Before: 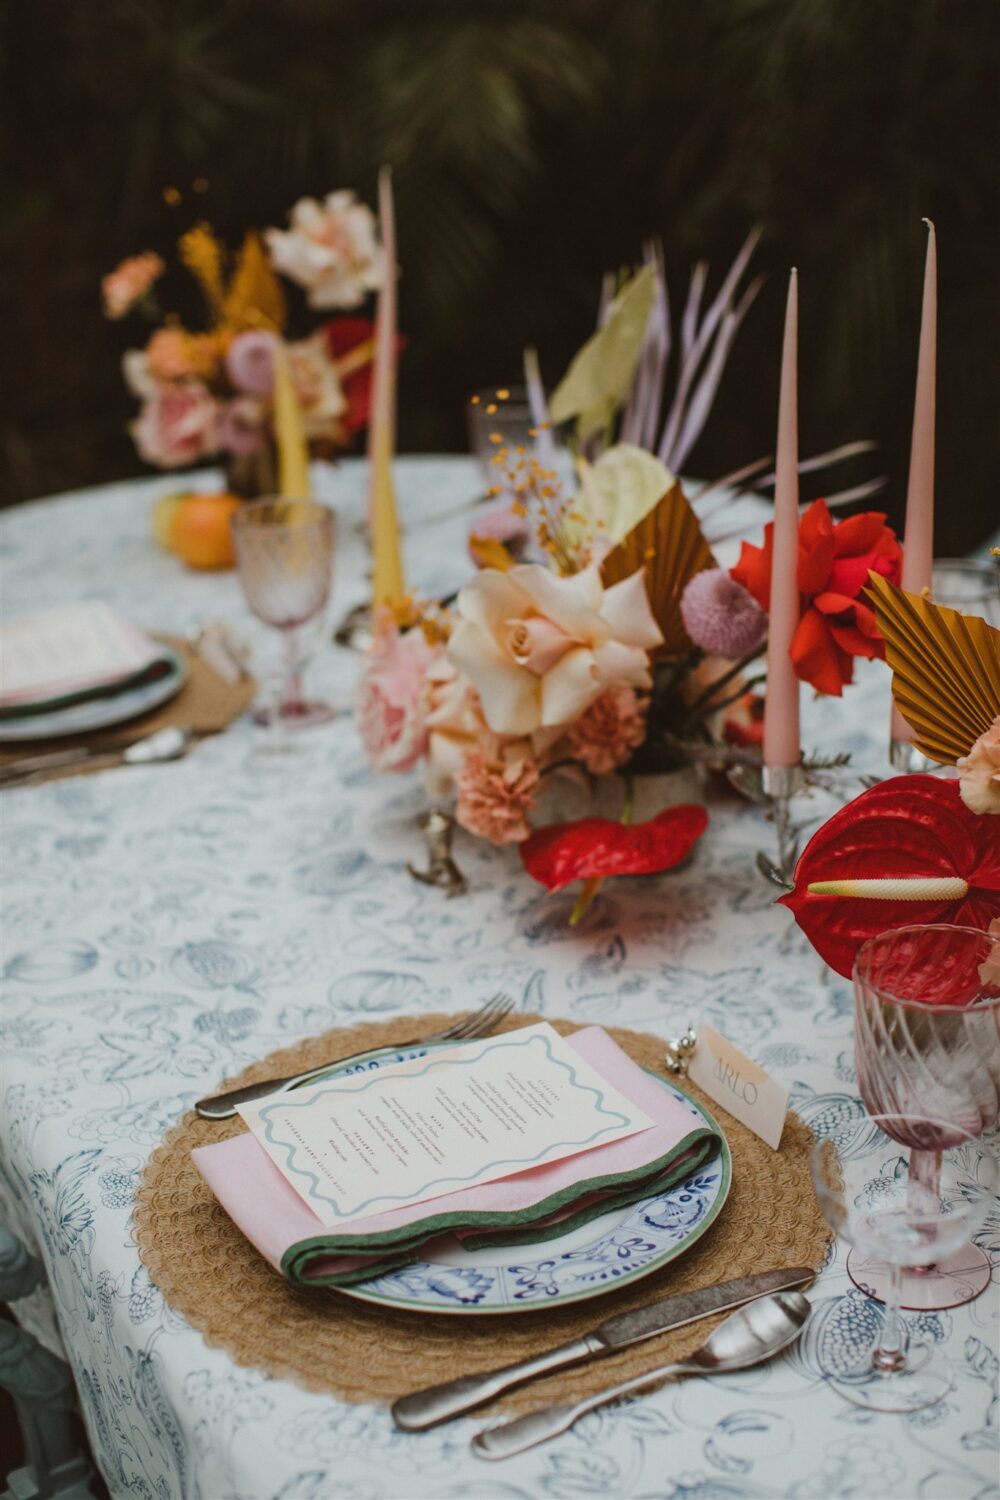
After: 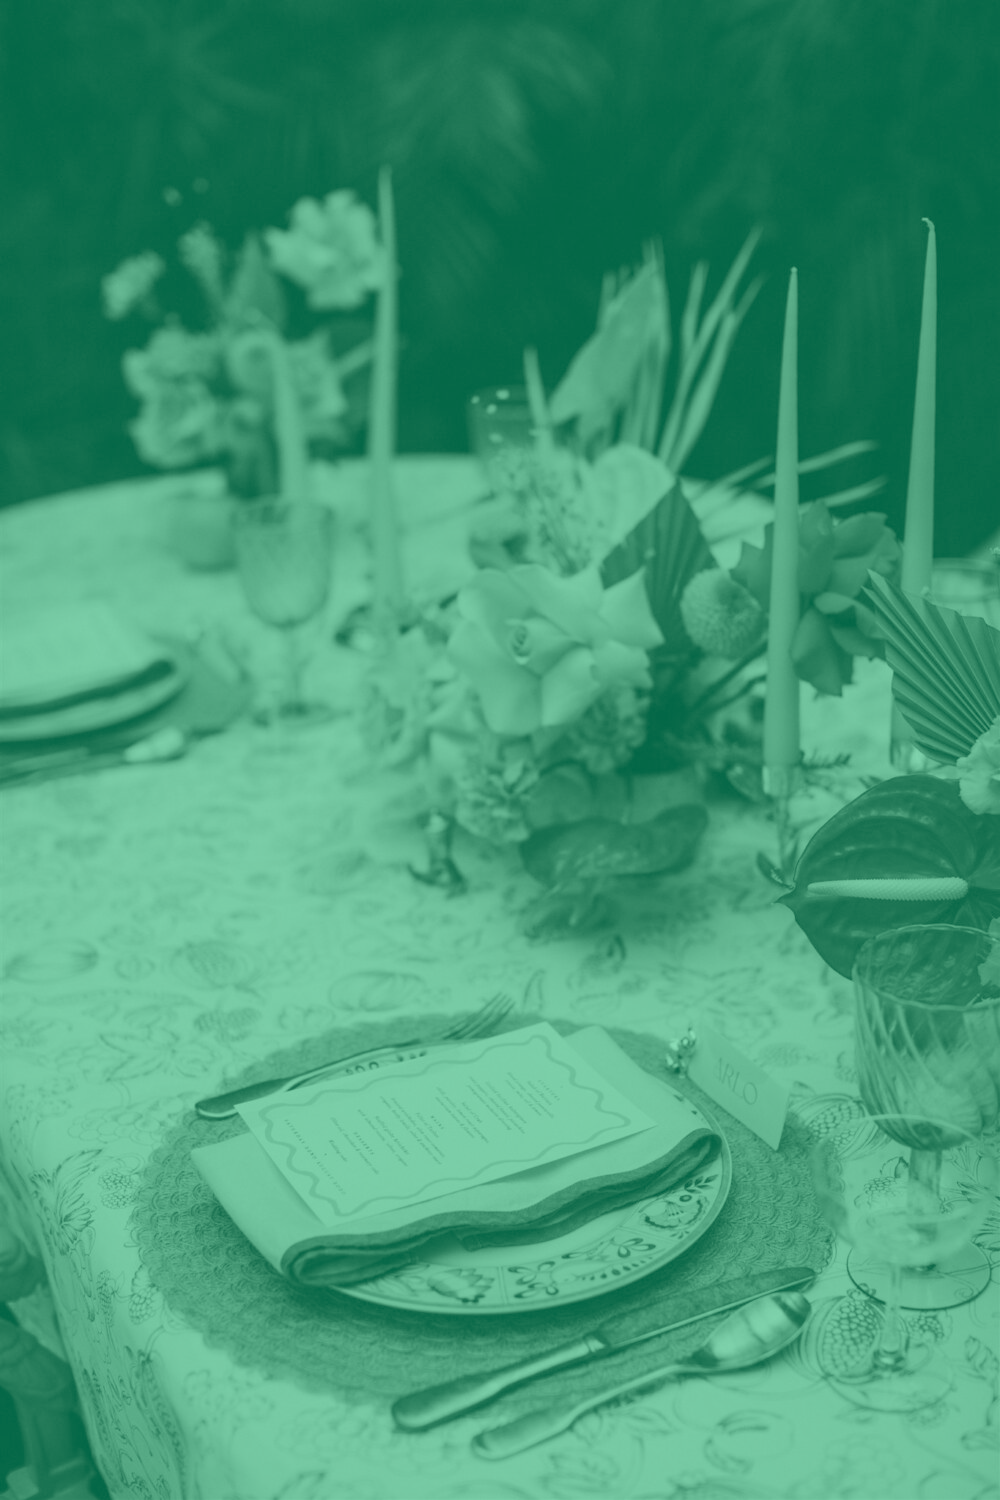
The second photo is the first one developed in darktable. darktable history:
colorize: hue 147.6°, saturation 65%, lightness 21.64%
color balance rgb: perceptual saturation grading › global saturation 35%, perceptual saturation grading › highlights -25%, perceptual saturation grading › shadows 50%
